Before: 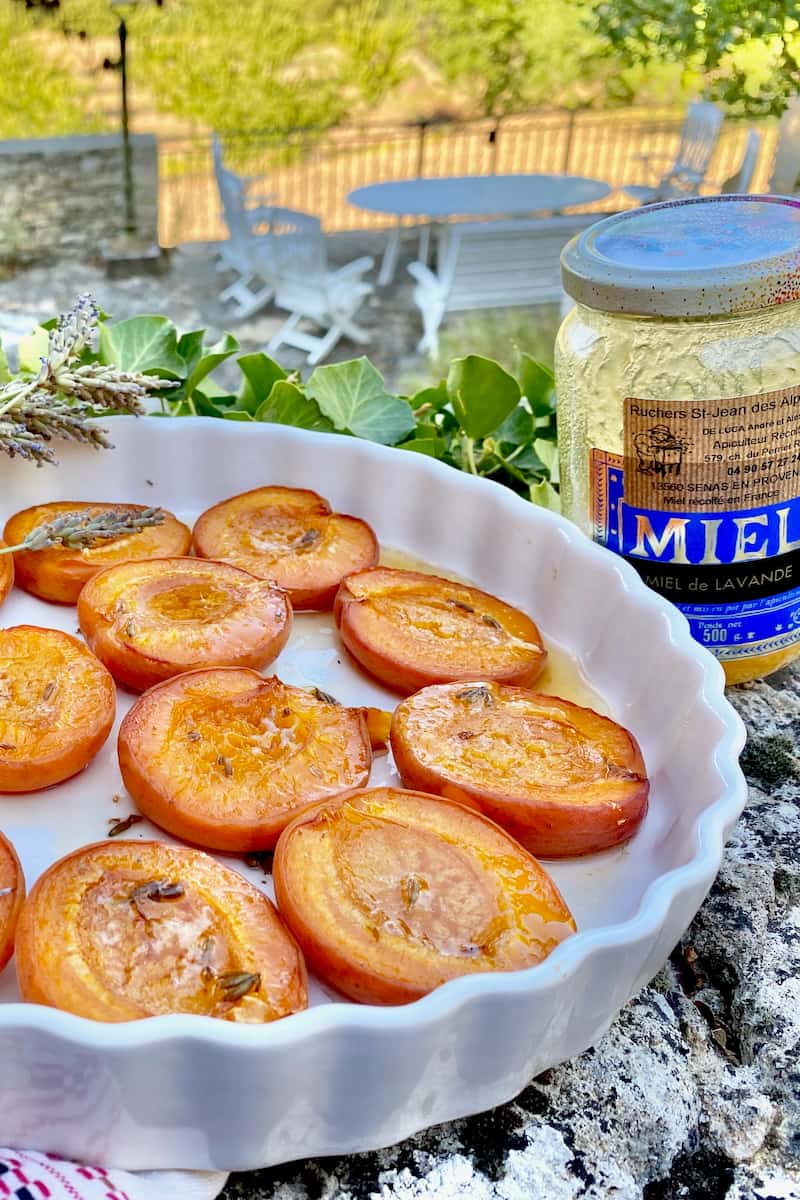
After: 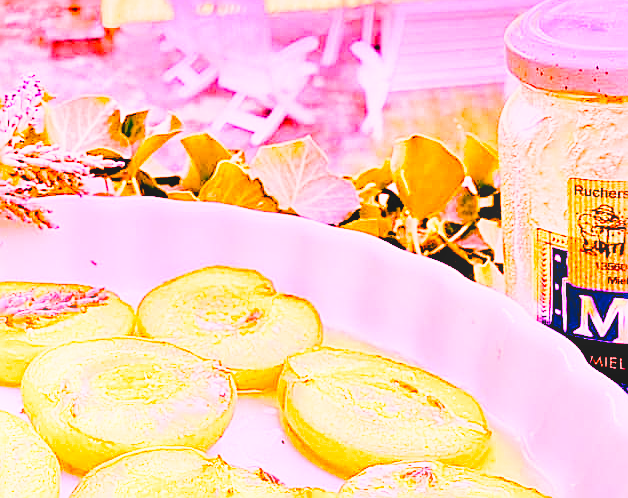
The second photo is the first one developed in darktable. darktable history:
filmic rgb: black relative exposure -2.85 EV, white relative exposure 4.56 EV, hardness 1.77, contrast 1.25, preserve chrominance no, color science v5 (2021)
white balance: red 4.26, blue 1.802
crop: left 7.036%, top 18.398%, right 14.379%, bottom 40.043%
tone curve: curves: ch0 [(0, 0) (0.003, 0.023) (0.011, 0.025) (0.025, 0.029) (0.044, 0.047) (0.069, 0.079) (0.1, 0.113) (0.136, 0.152) (0.177, 0.199) (0.224, 0.26) (0.277, 0.333) (0.335, 0.404) (0.399, 0.48) (0.468, 0.559) (0.543, 0.635) (0.623, 0.713) (0.709, 0.797) (0.801, 0.879) (0.898, 0.953) (1, 1)], preserve colors none
color balance rgb: perceptual saturation grading › global saturation 30%, global vibrance 10%
sharpen: on, module defaults
bloom: size 13.65%, threshold 98.39%, strength 4.82%
color contrast: green-magenta contrast 0.85, blue-yellow contrast 1.25, unbound 0
